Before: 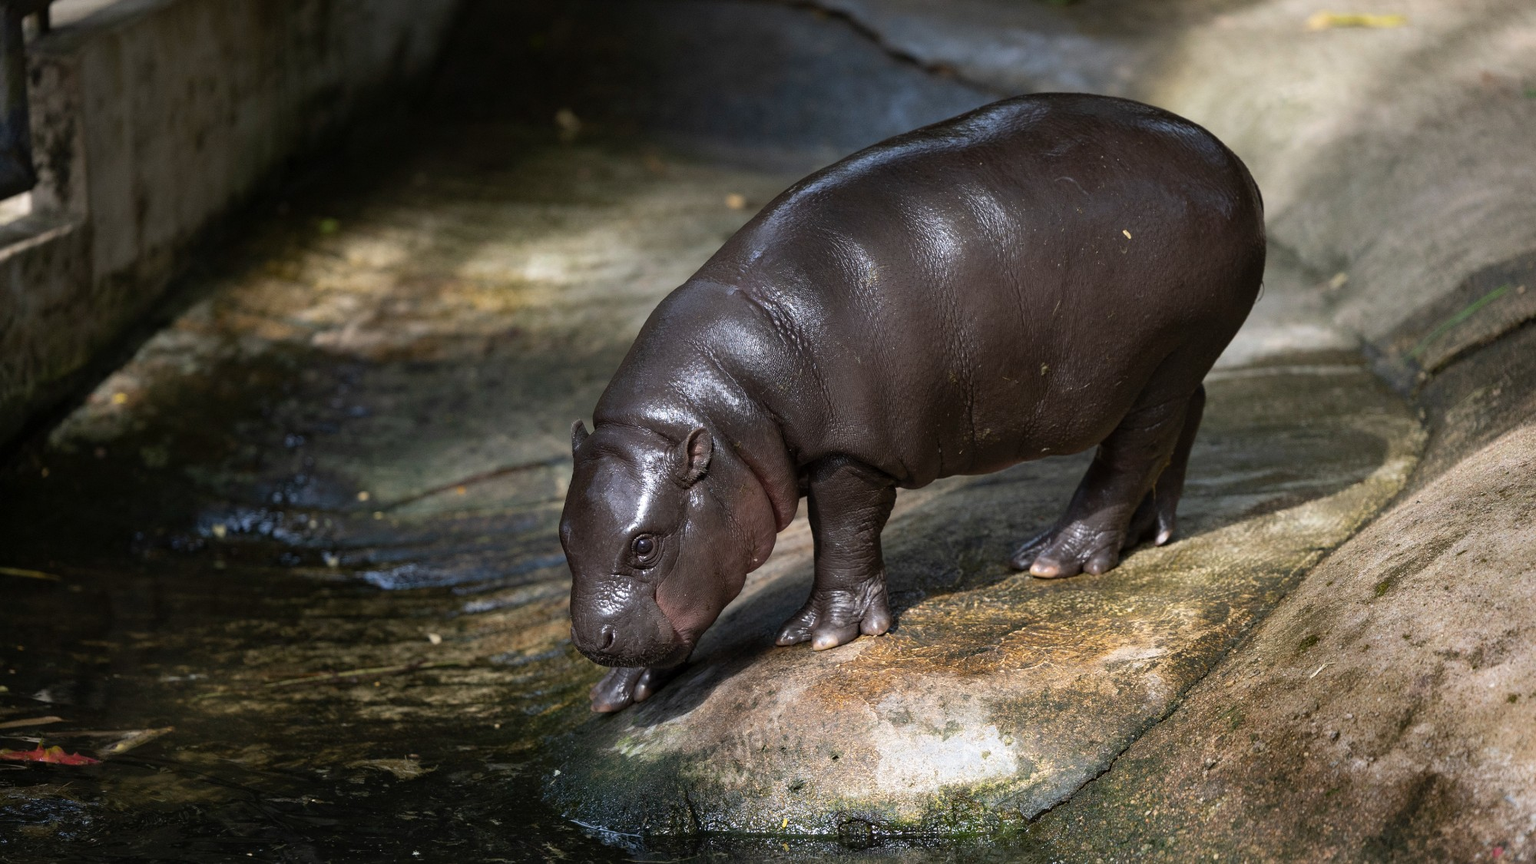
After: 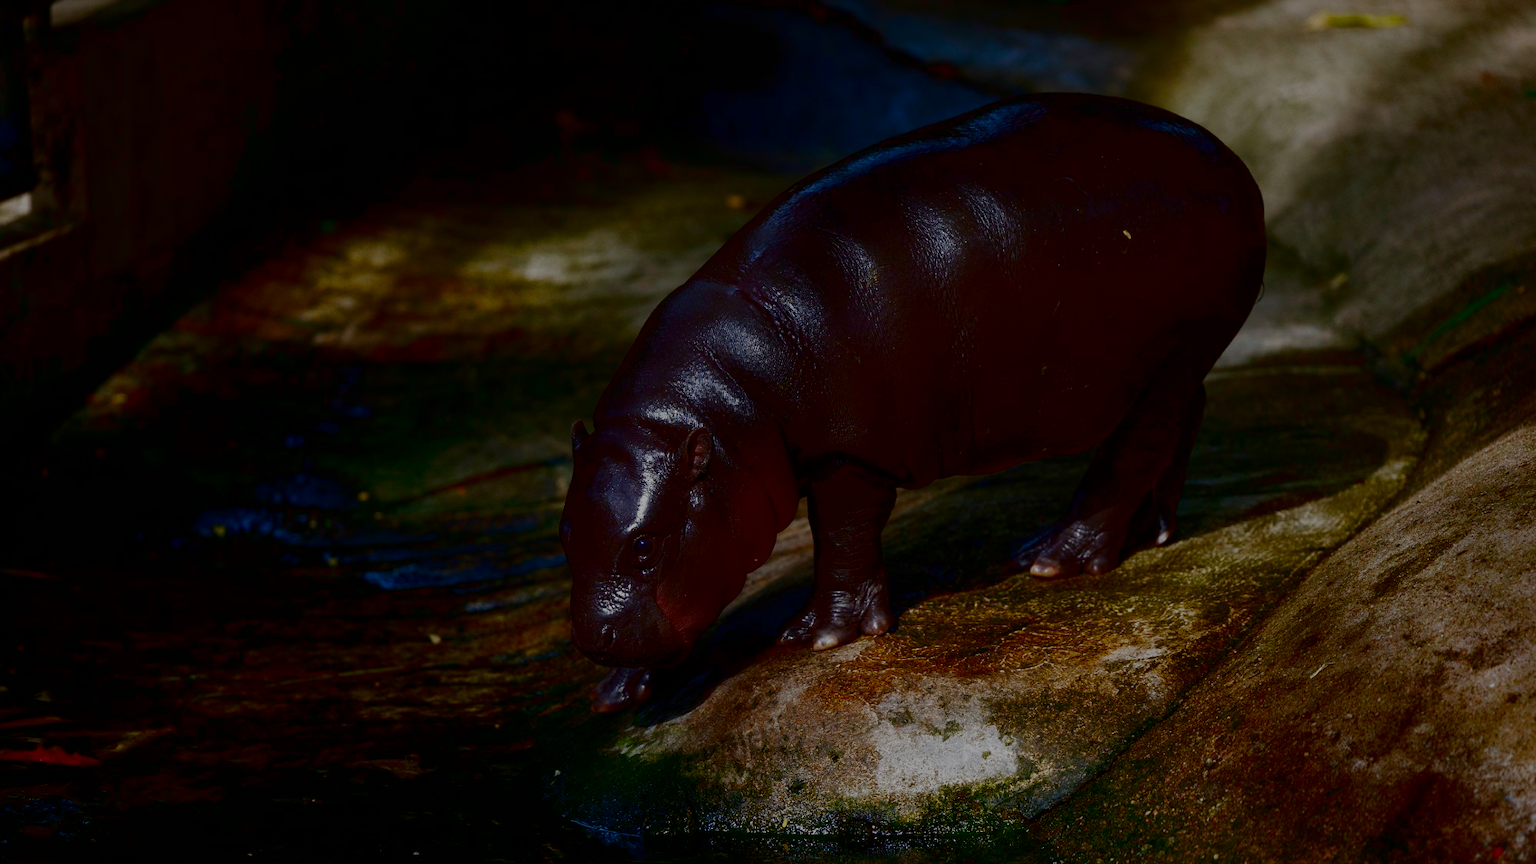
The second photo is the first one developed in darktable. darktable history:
contrast brightness saturation: brightness -0.982, saturation 0.988
filmic rgb: black relative exposure -14.11 EV, white relative exposure 3.39 EV, threshold 5.96 EV, hardness 7.91, contrast 0.984, add noise in highlights 0.002, preserve chrominance no, color science v3 (2019), use custom middle-gray values true, contrast in highlights soft, enable highlight reconstruction true
